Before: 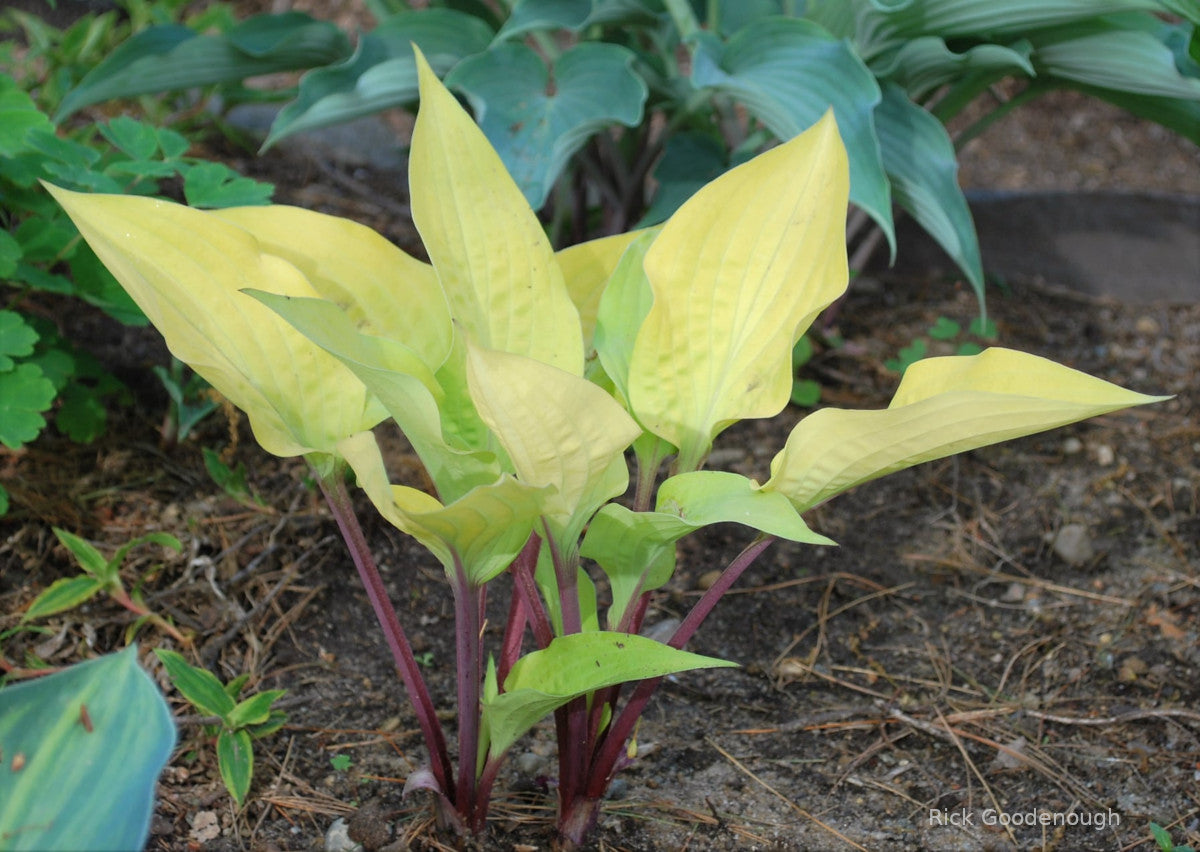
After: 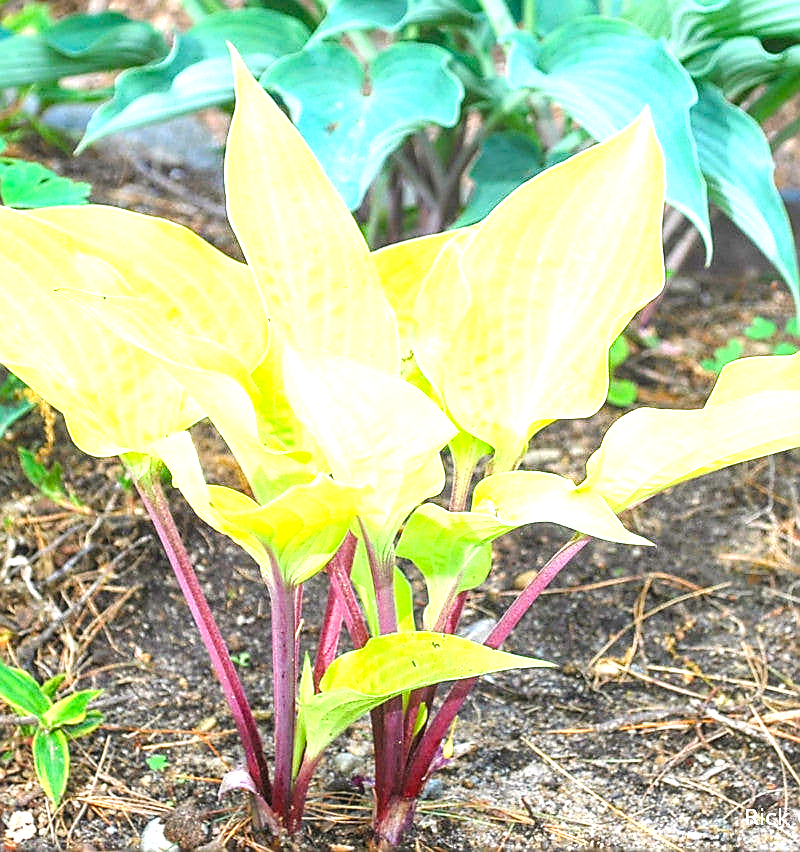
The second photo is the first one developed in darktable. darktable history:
exposure: black level correction 0, exposure 1.93 EV, compensate highlight preservation false
crop: left 15.411%, right 17.893%
color balance rgb: highlights gain › luminance 14.909%, global offset › luminance 0.282%, global offset › hue 169.97°, perceptual saturation grading › global saturation 20%, perceptual saturation grading › highlights 2.343%, perceptual saturation grading › shadows 50.087%
sharpen: radius 1.424, amount 1.253, threshold 0.843
local contrast: on, module defaults
